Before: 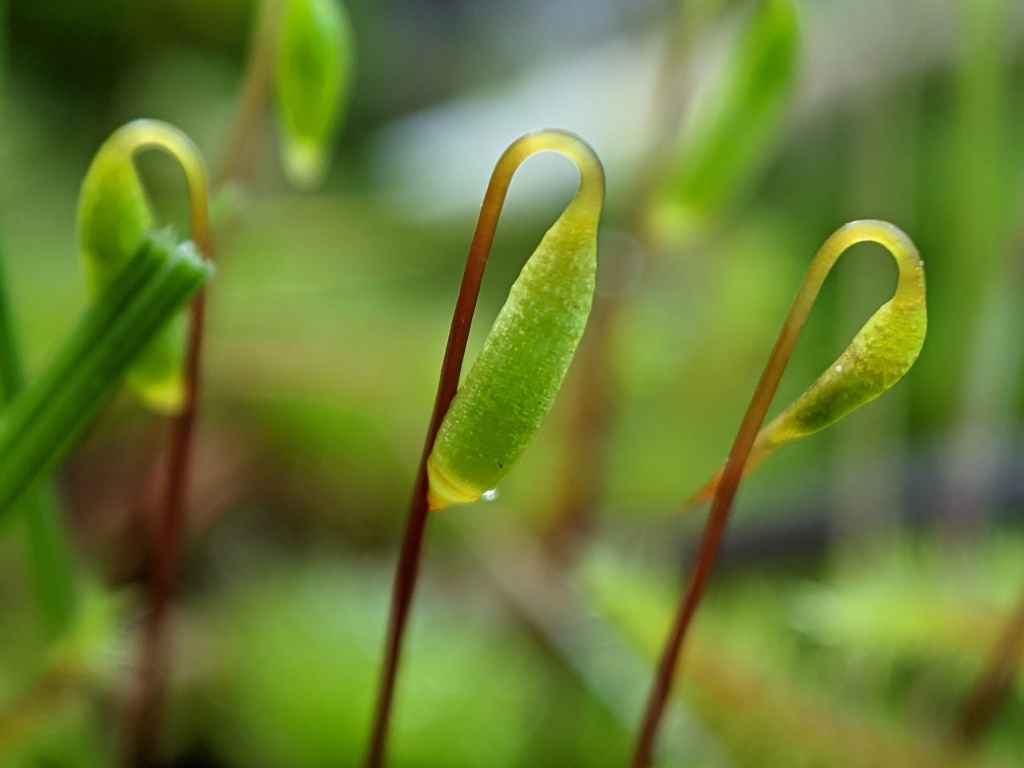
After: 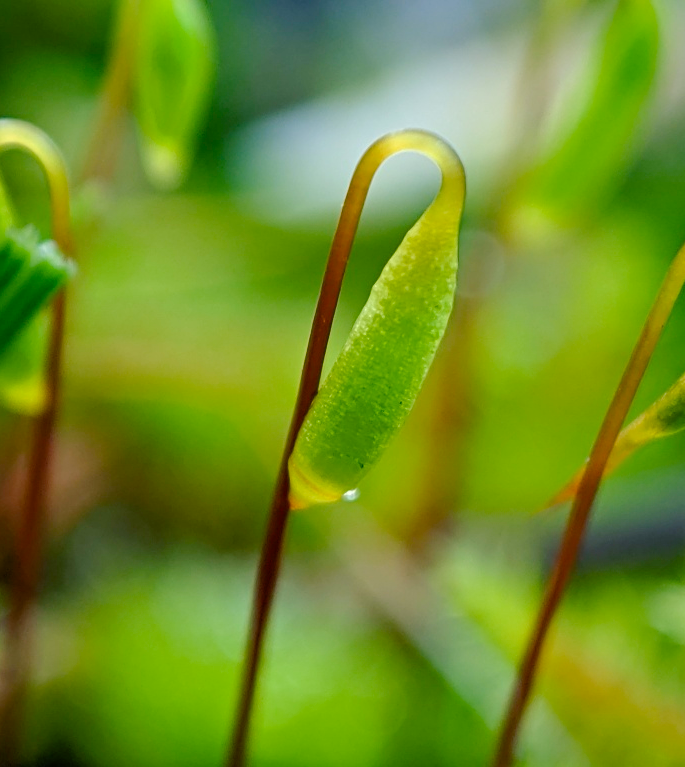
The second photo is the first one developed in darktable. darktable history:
color balance rgb: shadows lift › chroma 7.074%, shadows lift › hue 245.11°, perceptual saturation grading › global saturation 20%, perceptual saturation grading › highlights -25.045%, perceptual saturation grading › shadows 26.217%, perceptual brilliance grading › mid-tones 10.578%, perceptual brilliance grading › shadows 15.297%, global vibrance 21.444%
crop and rotate: left 13.598%, right 19.435%
